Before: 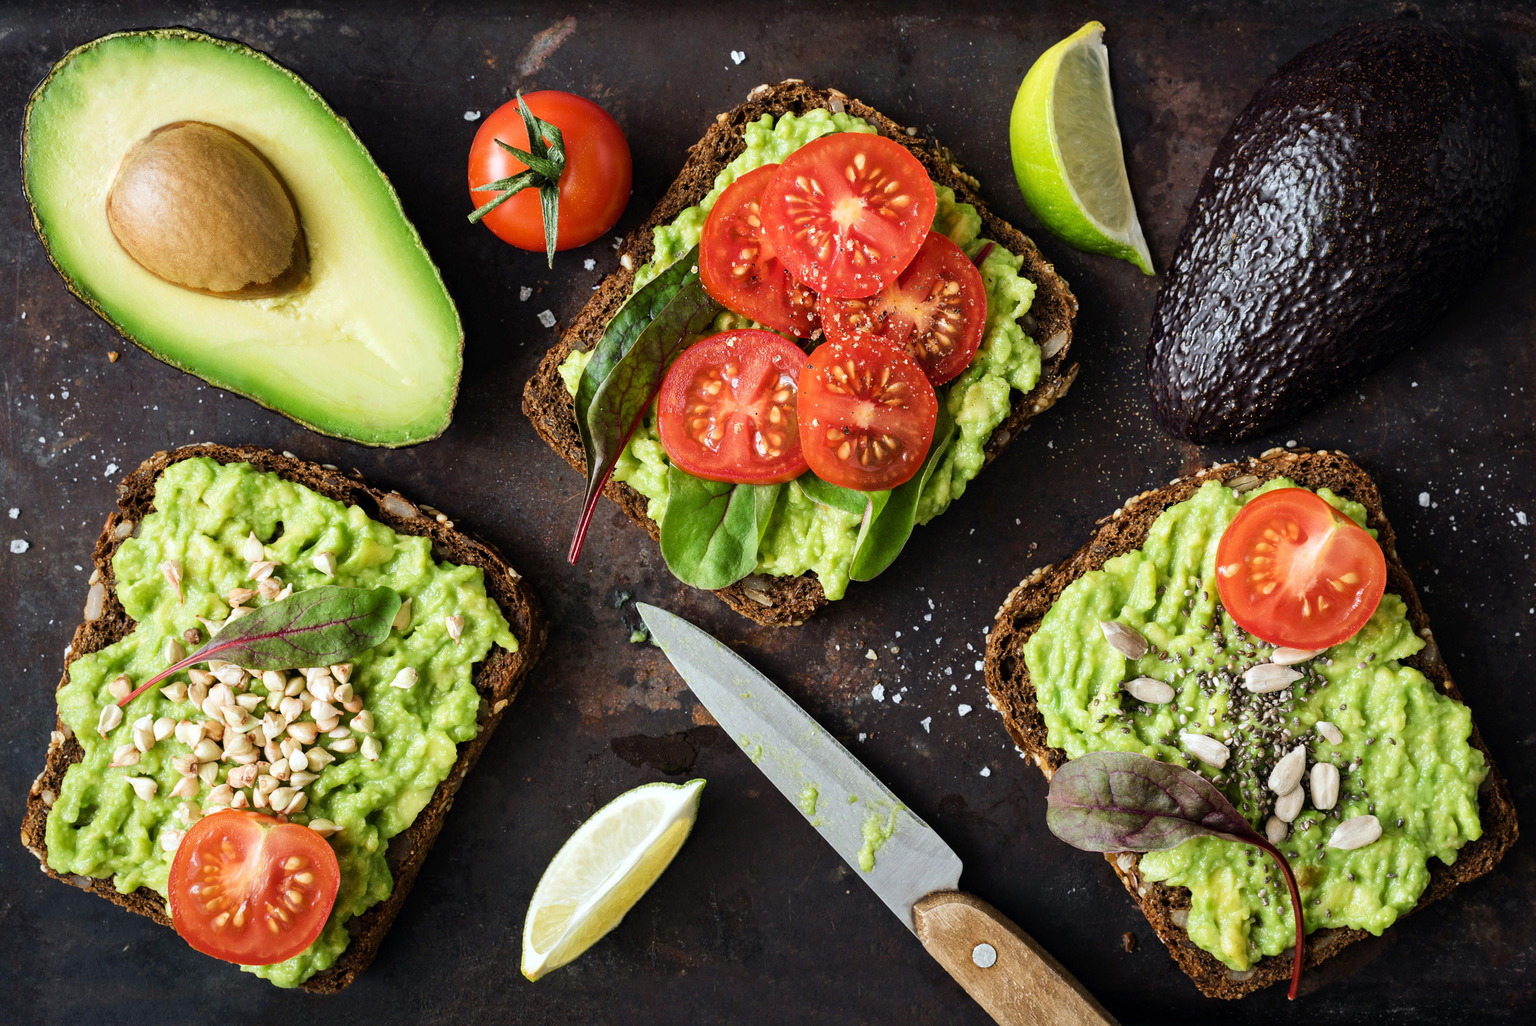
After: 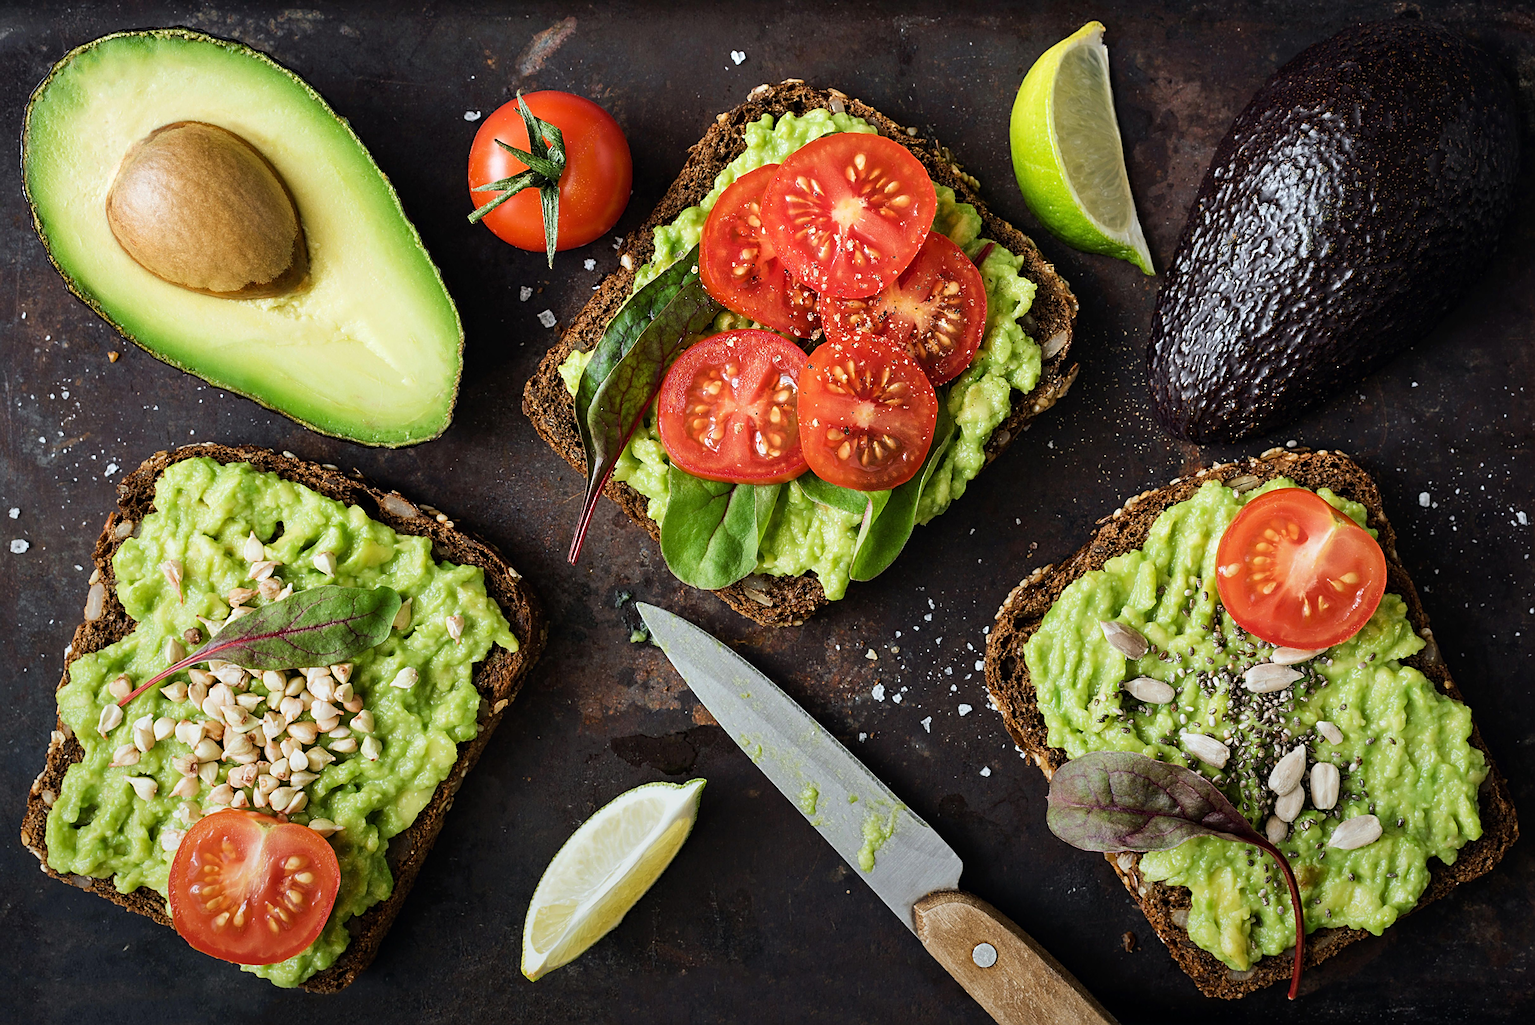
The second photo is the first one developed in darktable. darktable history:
graduated density: rotation -180°, offset 24.95
sharpen: on, module defaults
